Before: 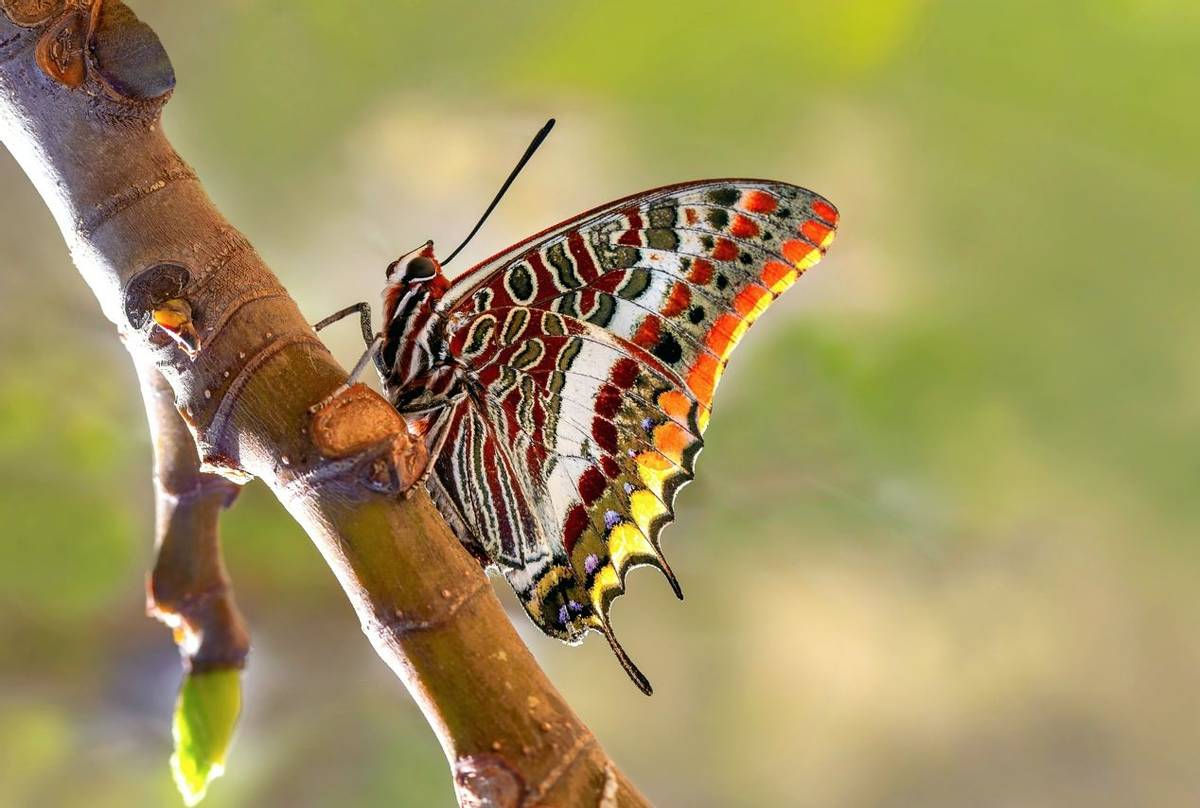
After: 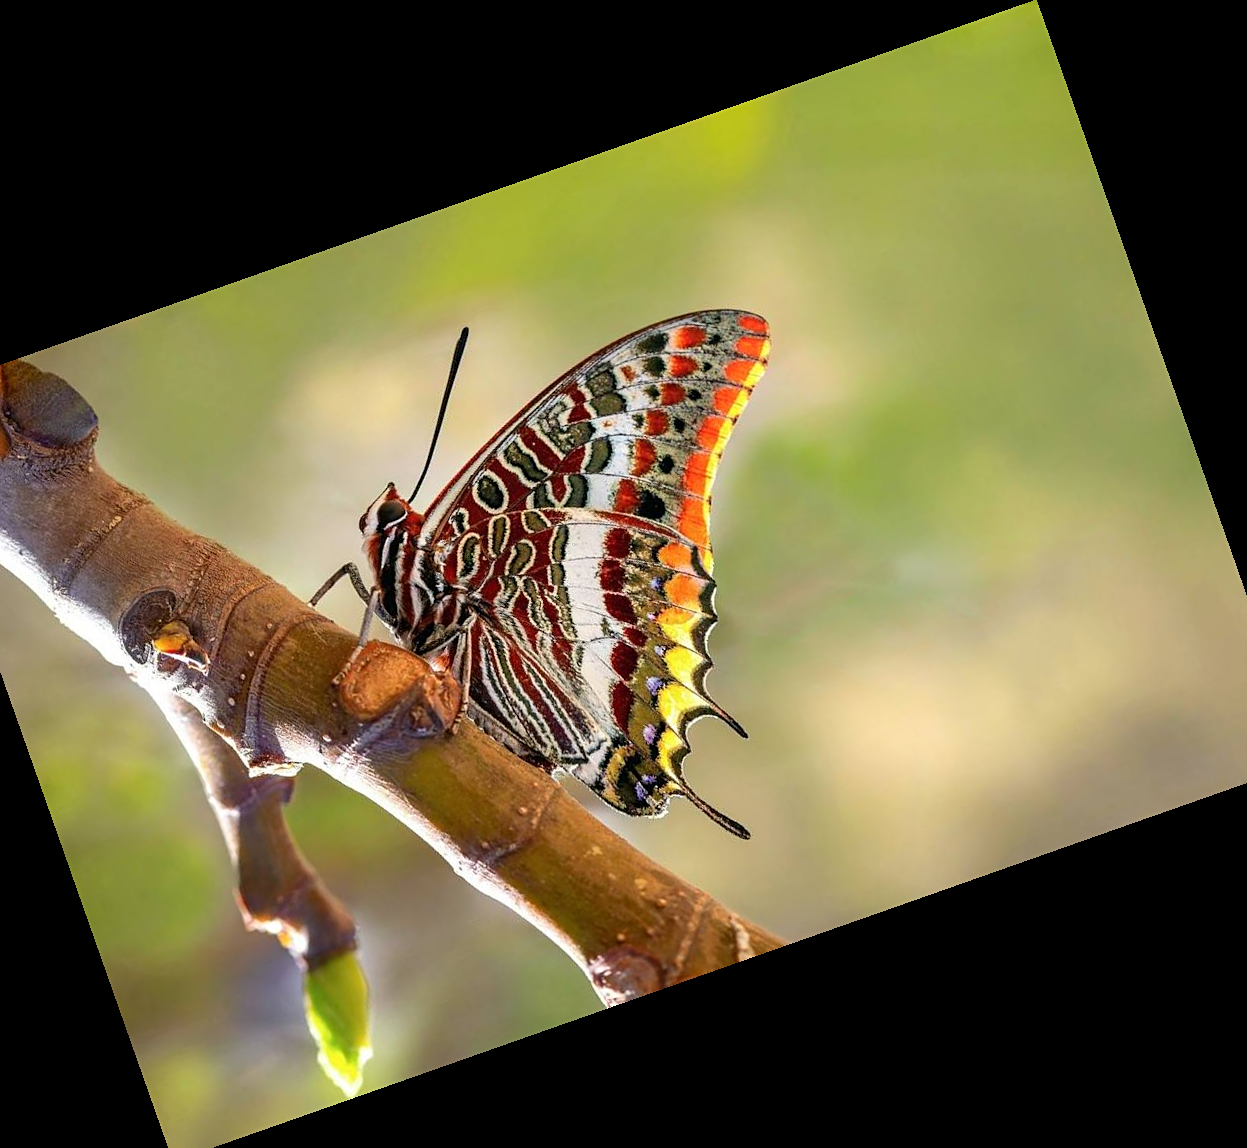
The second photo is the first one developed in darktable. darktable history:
sharpen: amount 0.2
shadows and highlights: shadows -40.15, highlights 62.88, soften with gaussian
crop and rotate: angle 19.43°, left 6.812%, right 4.125%, bottom 1.087%
